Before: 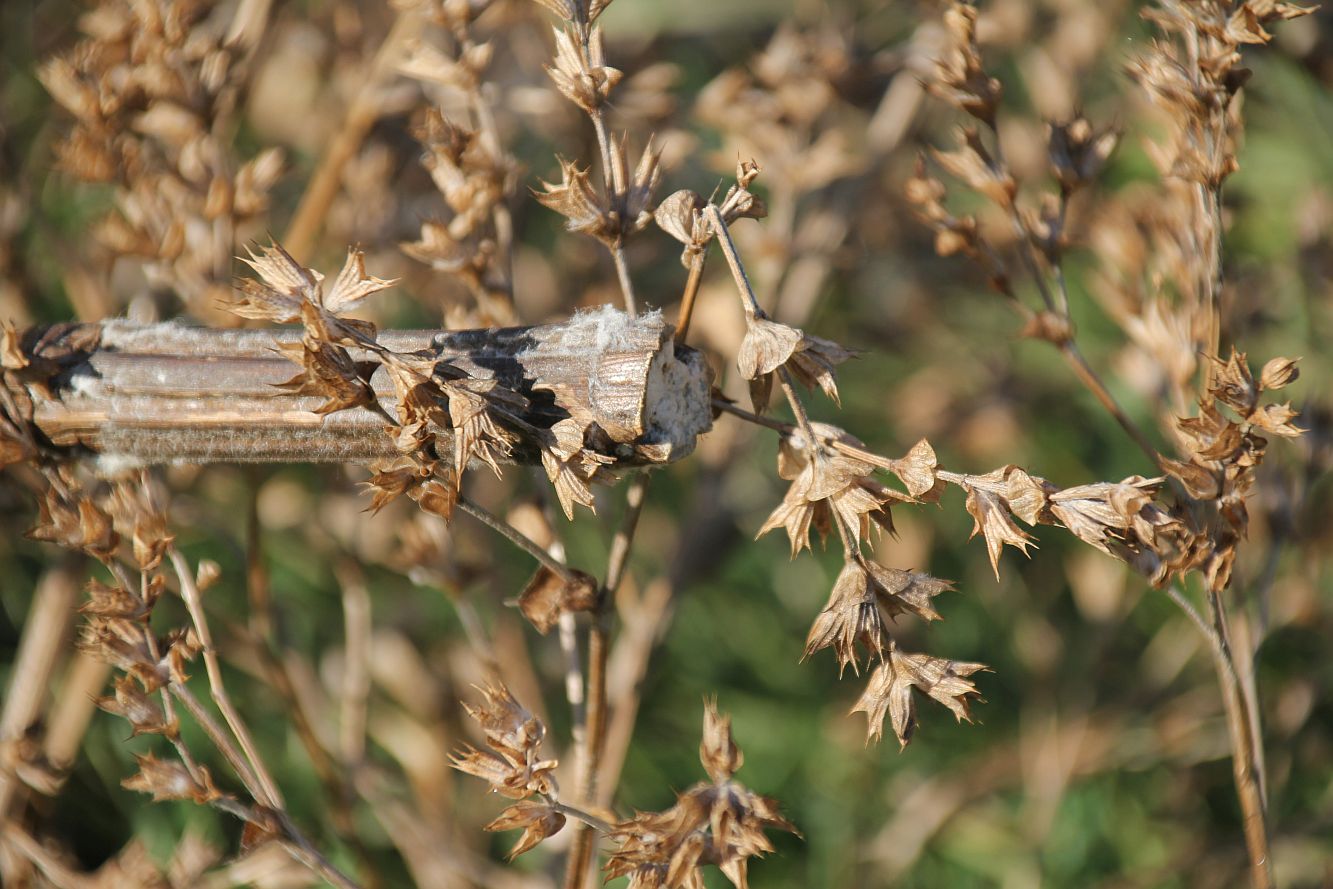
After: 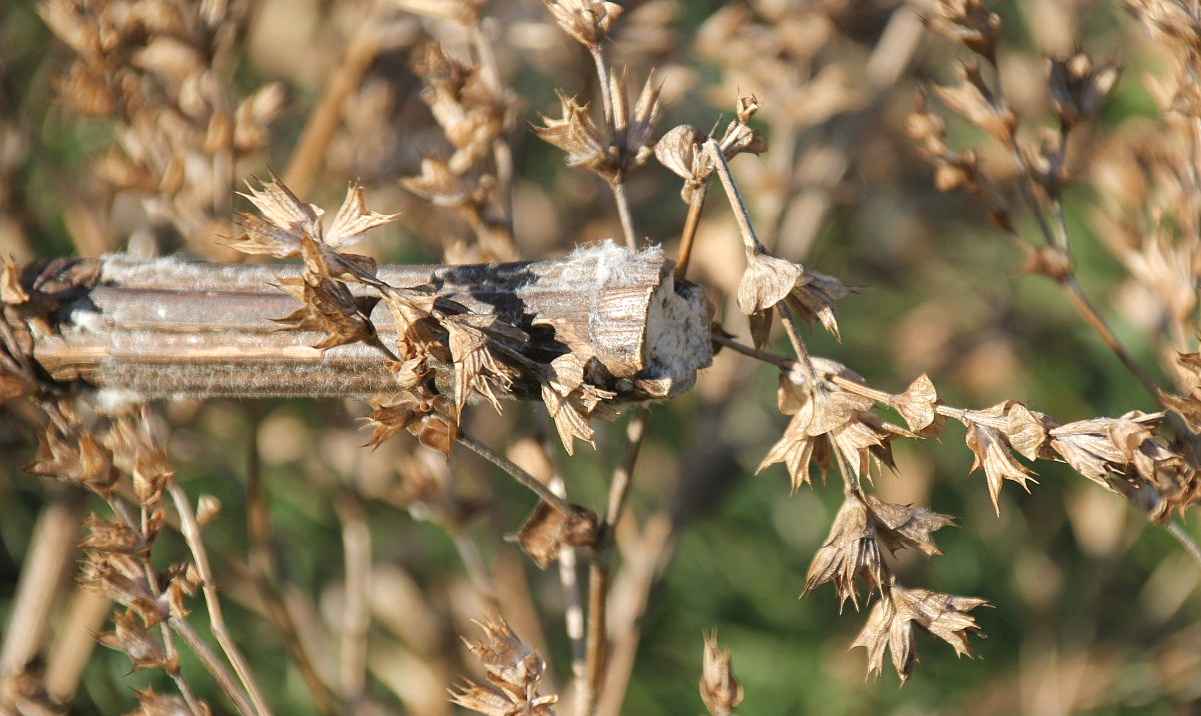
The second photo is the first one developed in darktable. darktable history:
crop: top 7.411%, right 9.846%, bottom 12.032%
shadows and highlights: radius 46.41, white point adjustment 6.71, compress 79.78%, soften with gaussian
